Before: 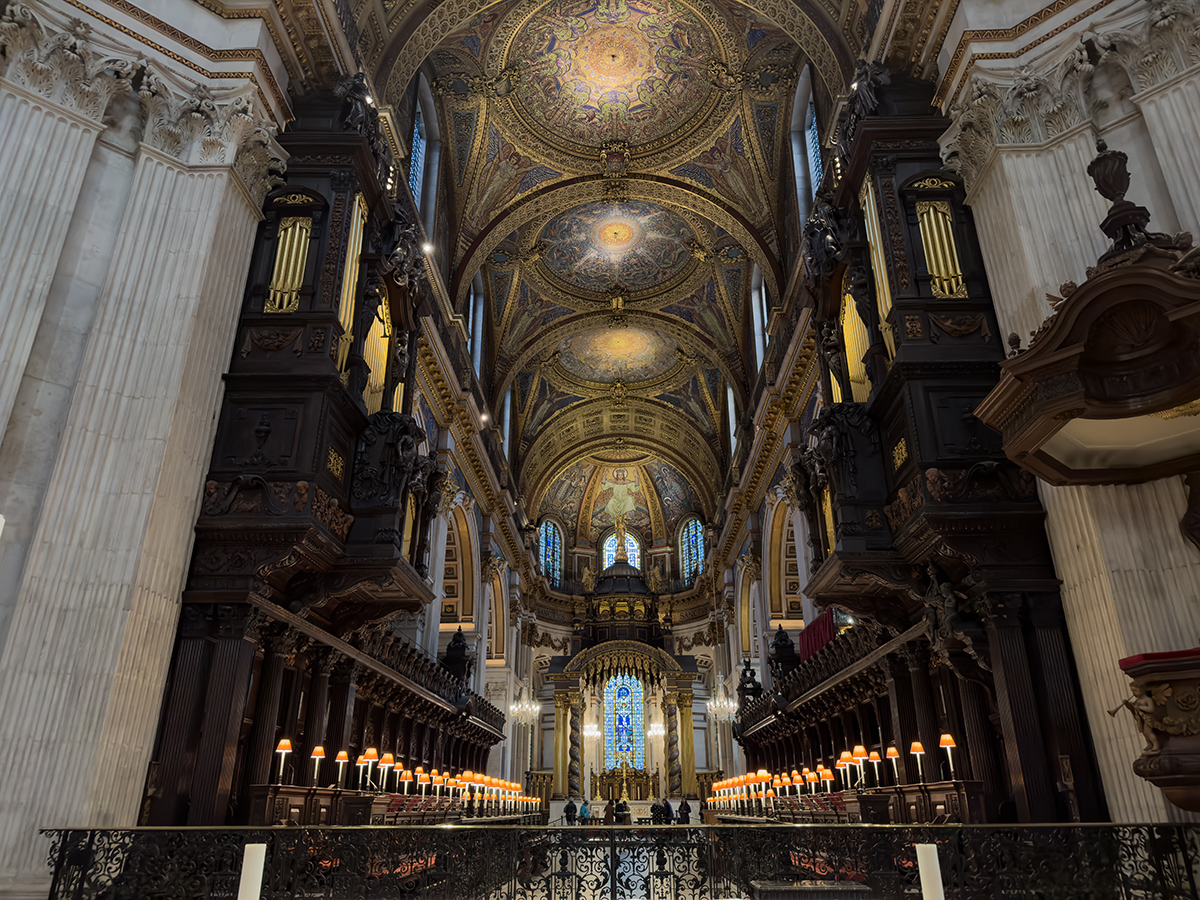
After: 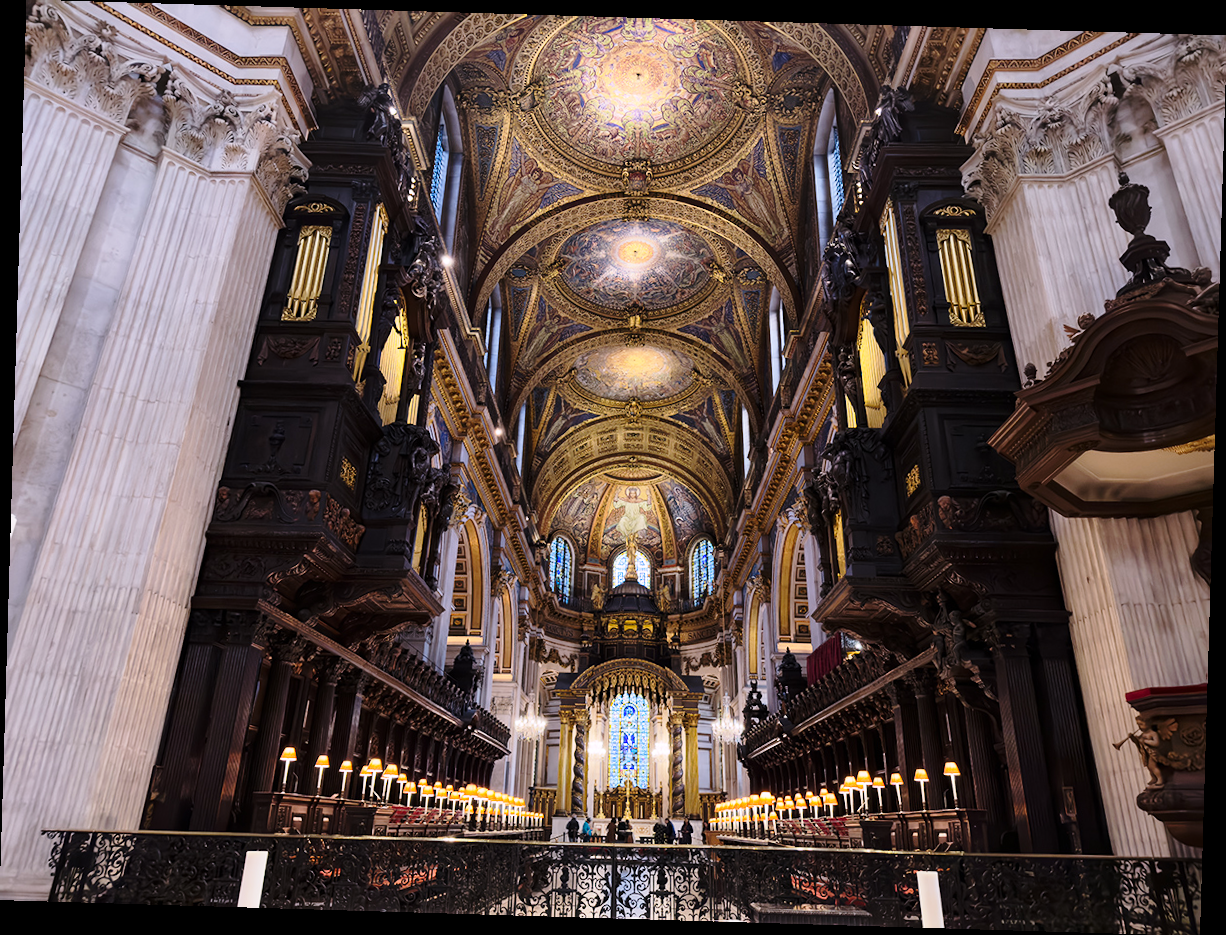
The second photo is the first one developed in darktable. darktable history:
white balance: red 1.066, blue 1.119
rotate and perspective: rotation 1.72°, automatic cropping off
base curve: curves: ch0 [(0, 0) (0.028, 0.03) (0.121, 0.232) (0.46, 0.748) (0.859, 0.968) (1, 1)], preserve colors none
